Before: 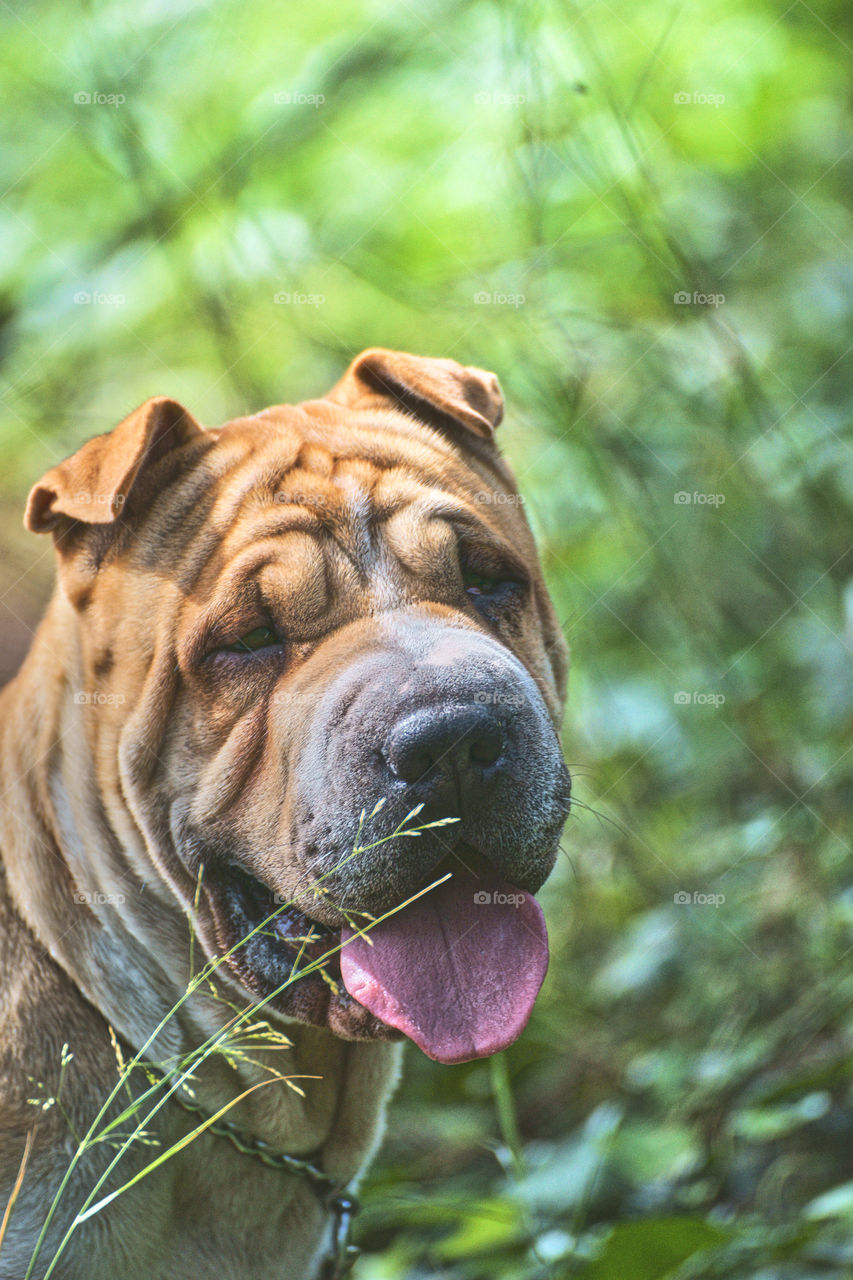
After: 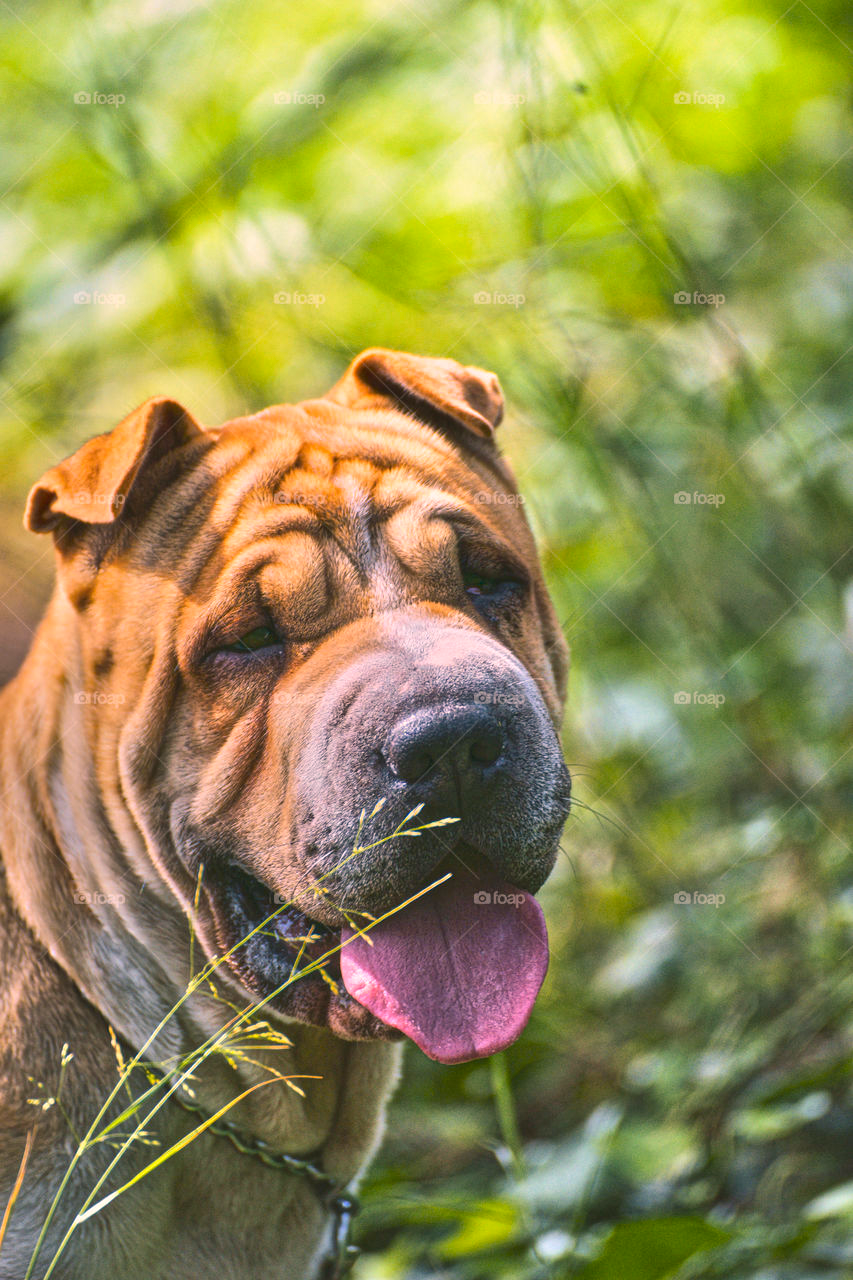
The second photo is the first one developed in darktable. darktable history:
color balance rgb: highlights gain › chroma 4.49%, highlights gain › hue 31.56°, perceptual saturation grading › global saturation 25.516%
contrast equalizer: octaves 7, y [[0.524 ×6], [0.512 ×6], [0.379 ×6], [0 ×6], [0 ×6]]
